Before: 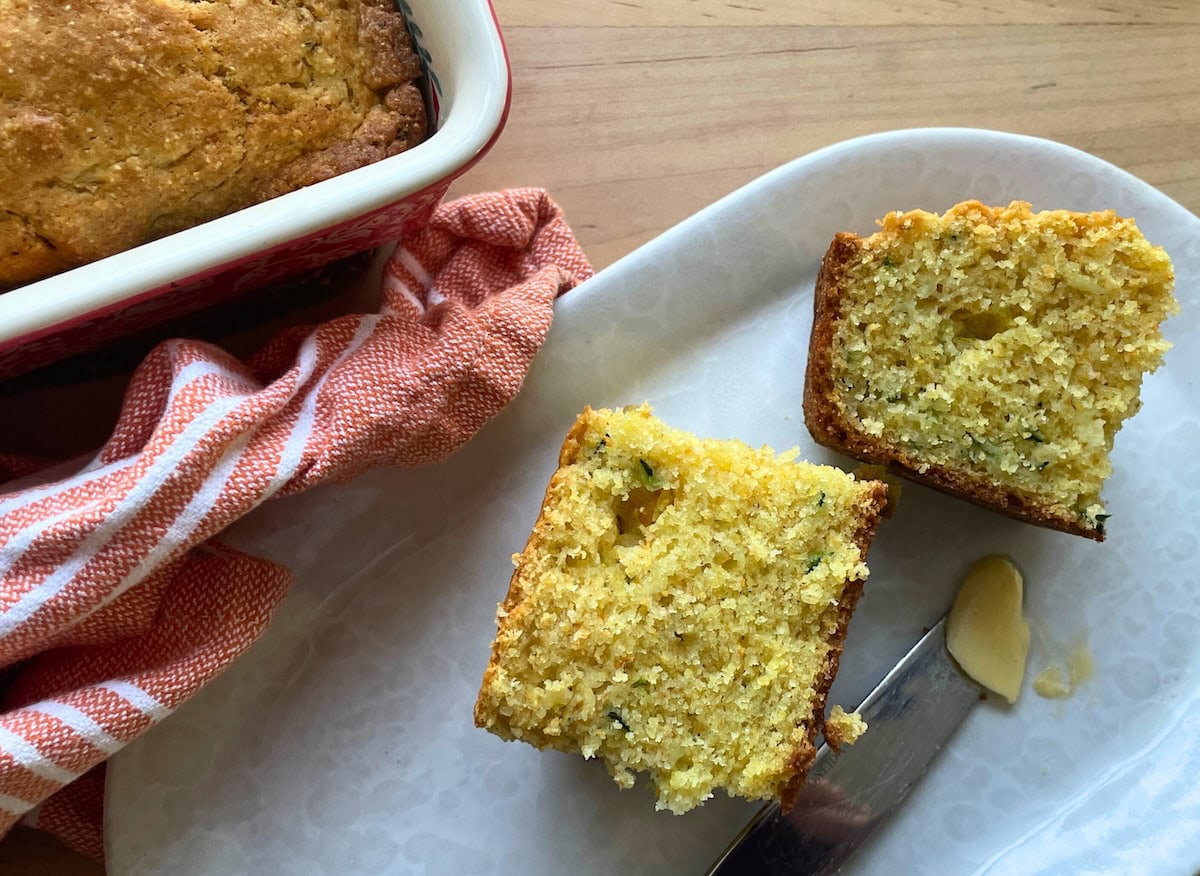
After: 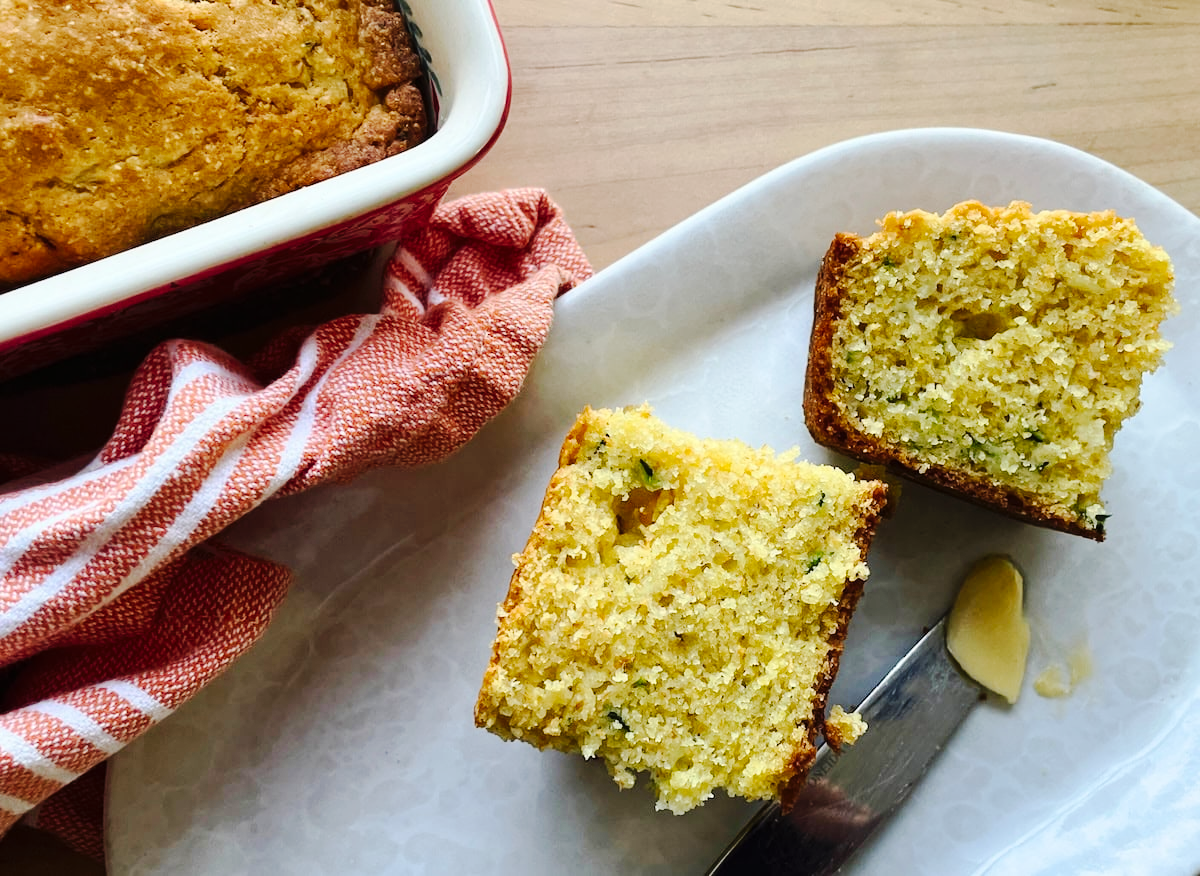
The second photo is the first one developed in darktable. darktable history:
tone curve: curves: ch0 [(0, 0) (0.003, 0.002) (0.011, 0.009) (0.025, 0.018) (0.044, 0.03) (0.069, 0.043) (0.1, 0.057) (0.136, 0.079) (0.177, 0.125) (0.224, 0.178) (0.277, 0.255) (0.335, 0.341) (0.399, 0.443) (0.468, 0.553) (0.543, 0.644) (0.623, 0.718) (0.709, 0.779) (0.801, 0.849) (0.898, 0.929) (1, 1)], preserve colors none
white balance: emerald 1
